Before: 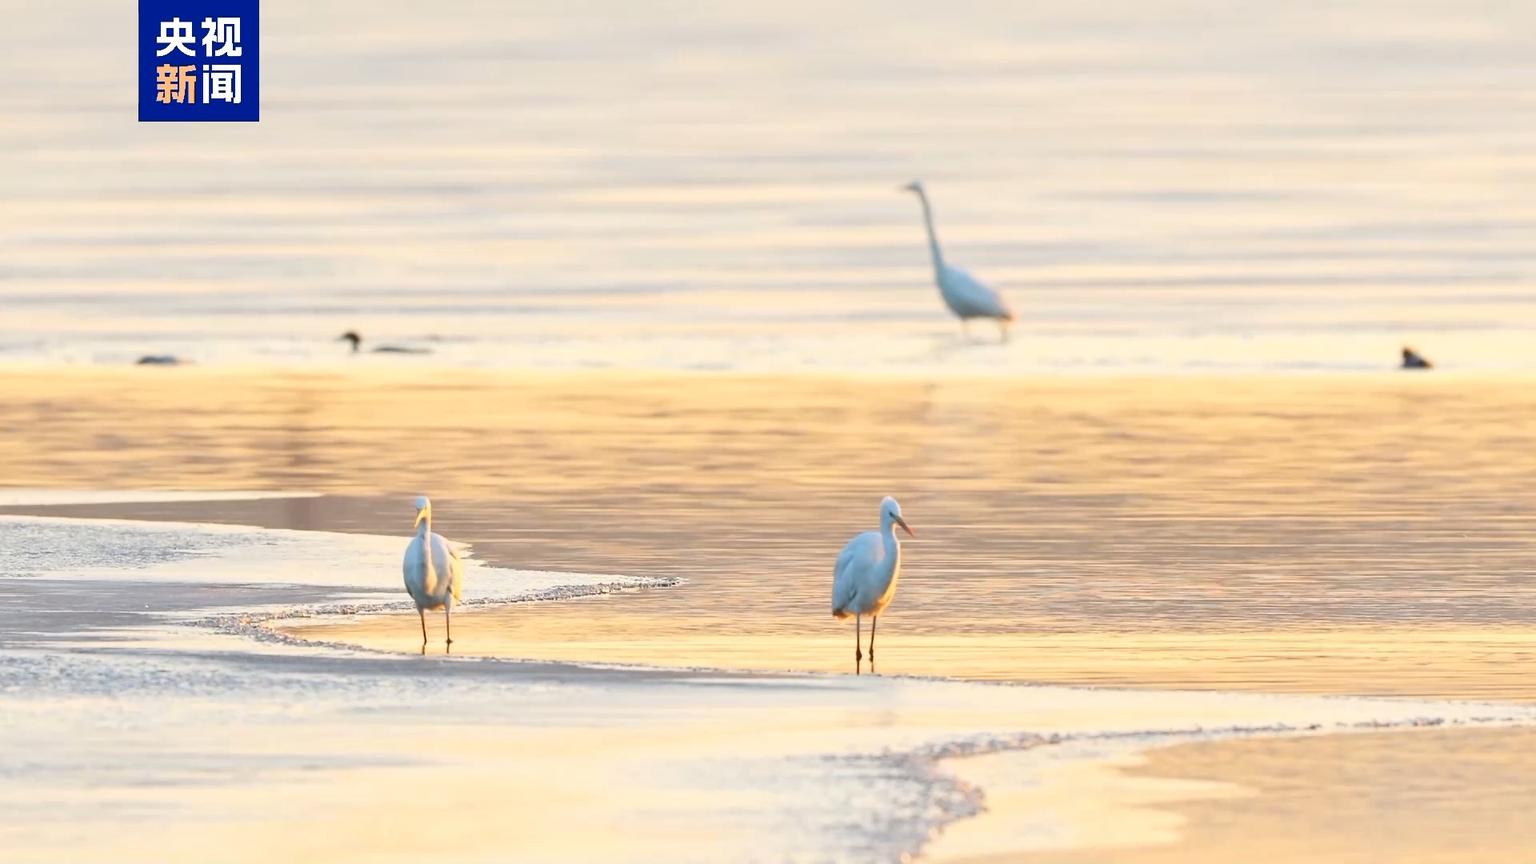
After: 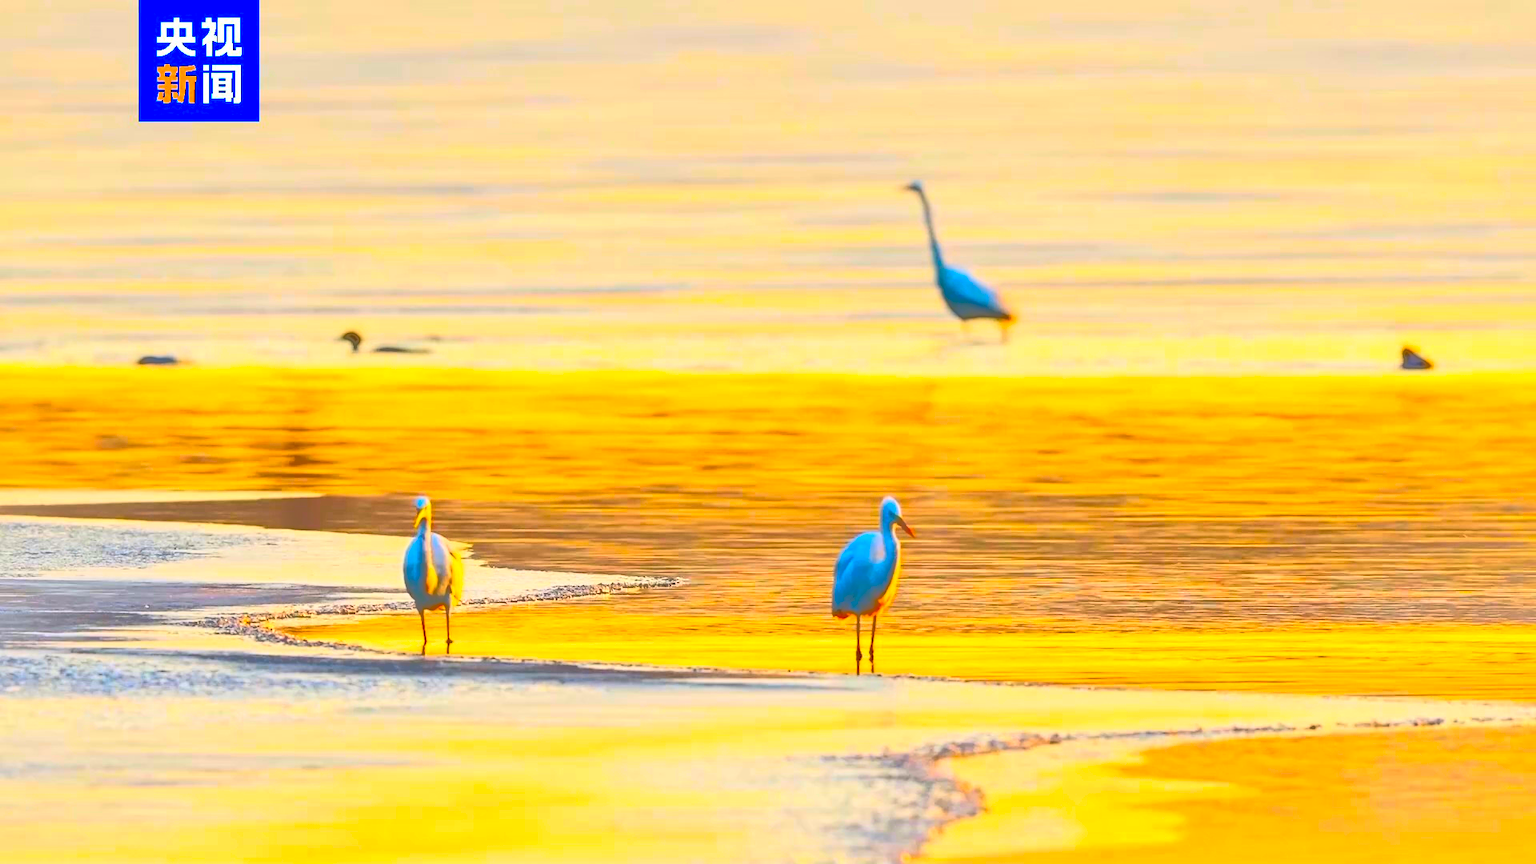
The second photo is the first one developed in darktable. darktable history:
contrast brightness saturation: contrast 0.24, brightness 0.26, saturation 0.39
color contrast: green-magenta contrast 1.55, blue-yellow contrast 1.83
shadows and highlights: shadows 40, highlights -60
